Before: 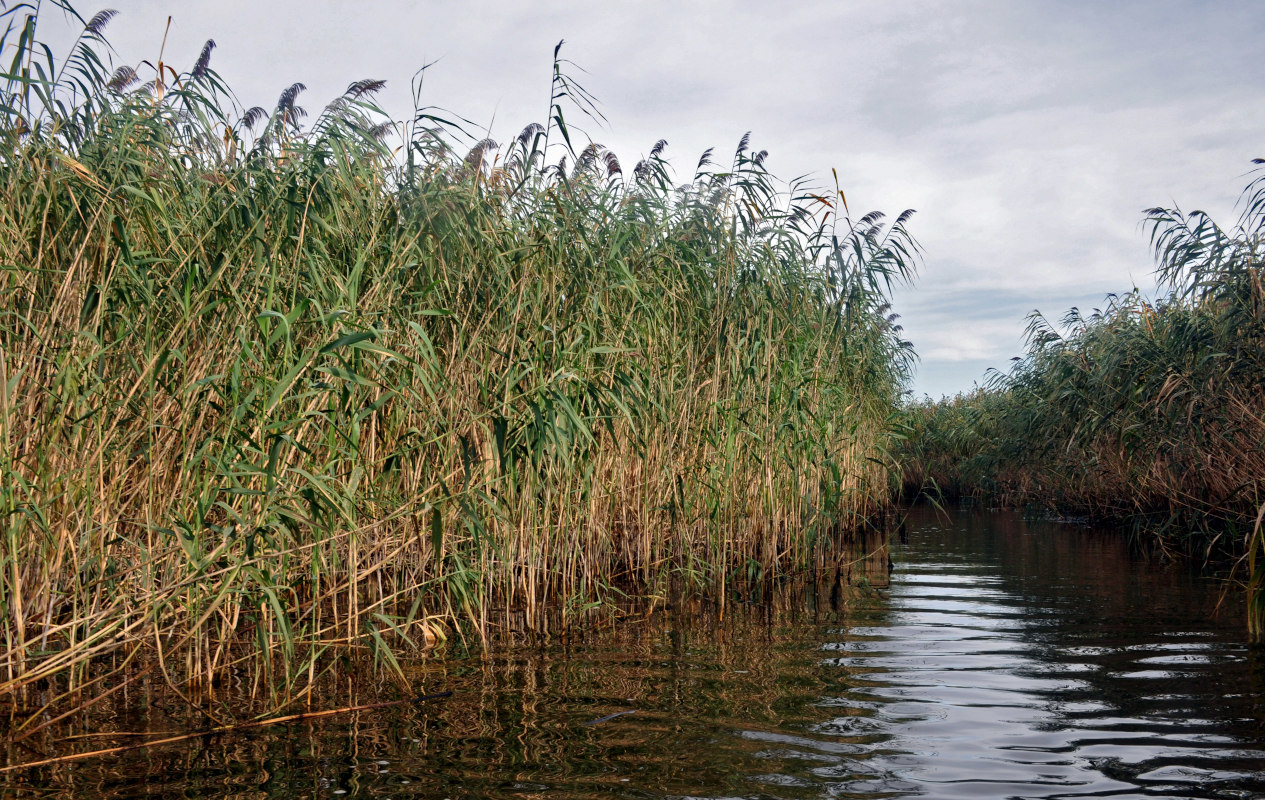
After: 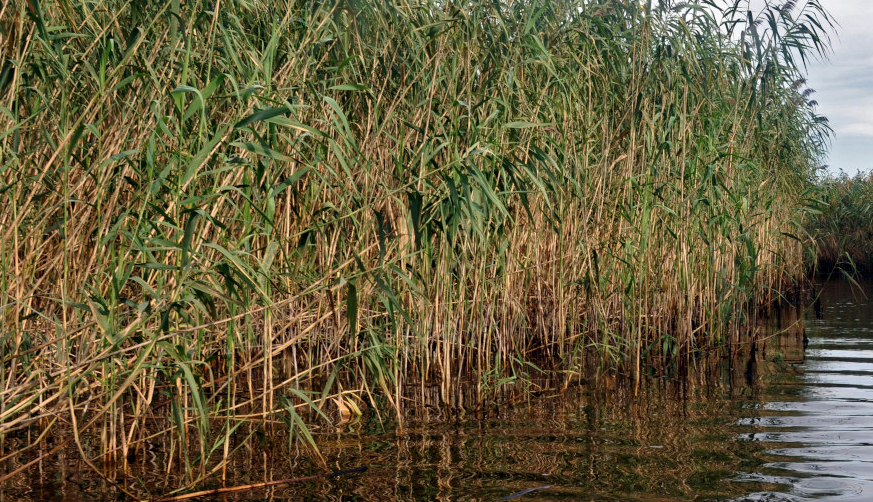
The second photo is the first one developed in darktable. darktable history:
crop: left 6.723%, top 28.136%, right 24.197%, bottom 9.037%
